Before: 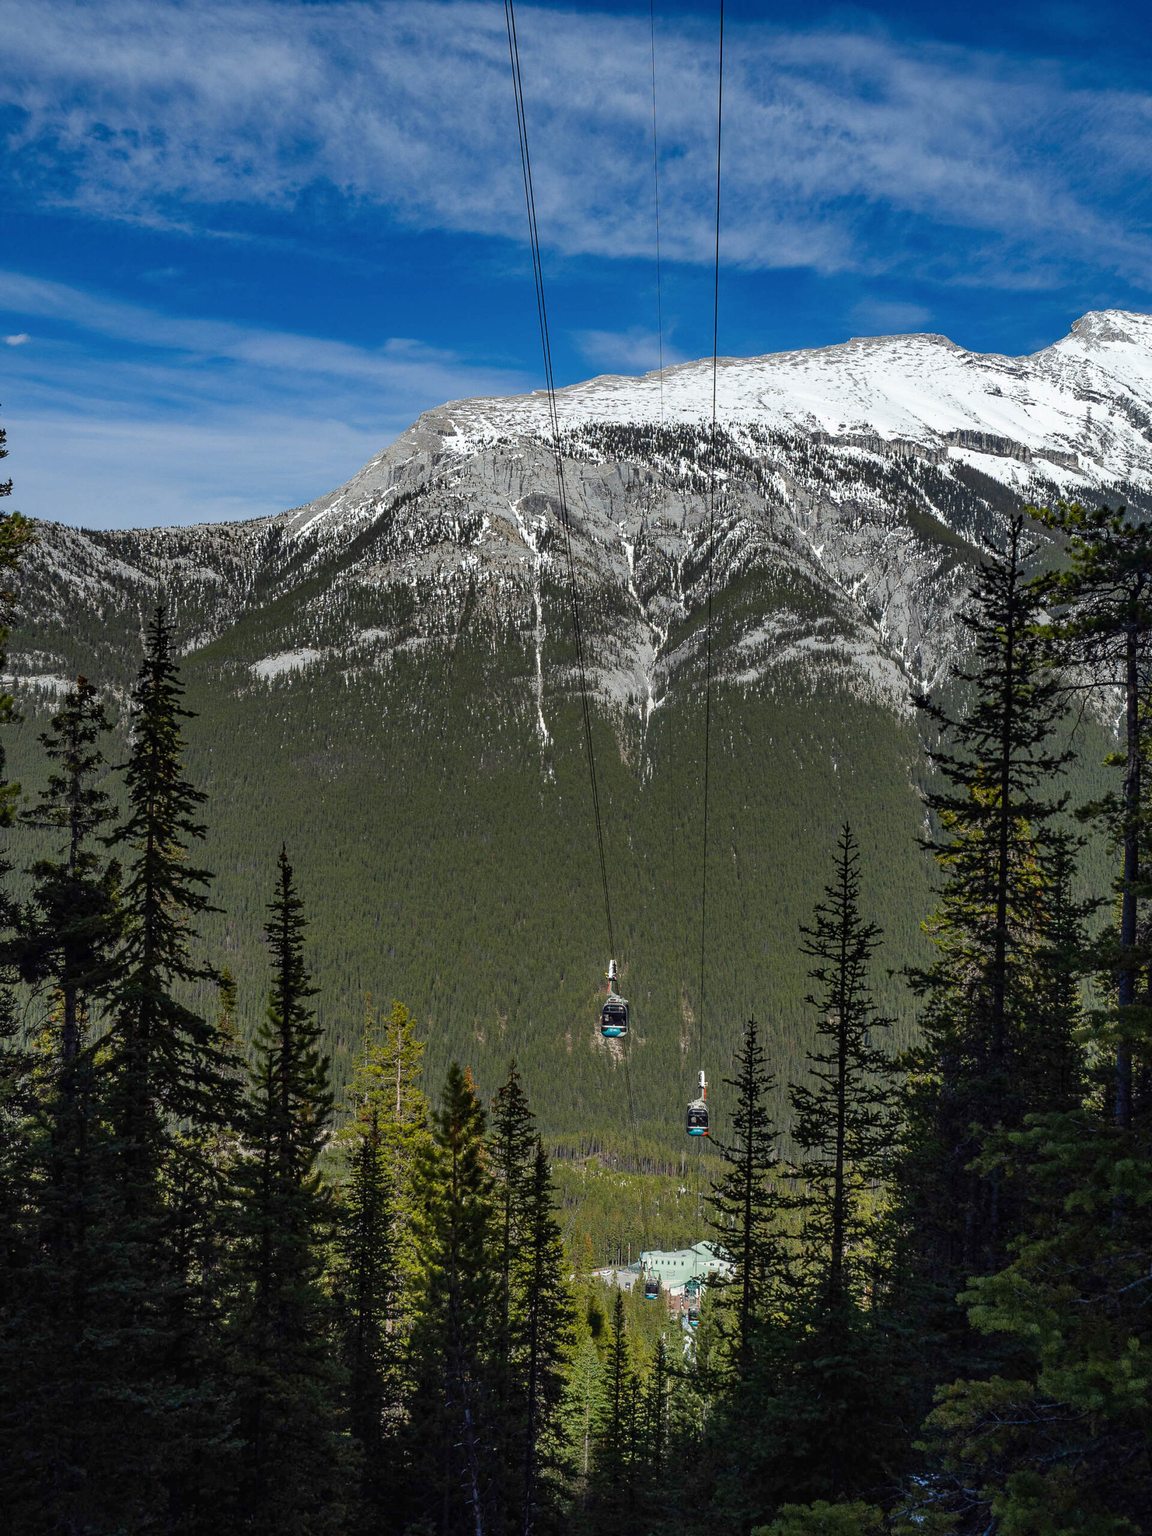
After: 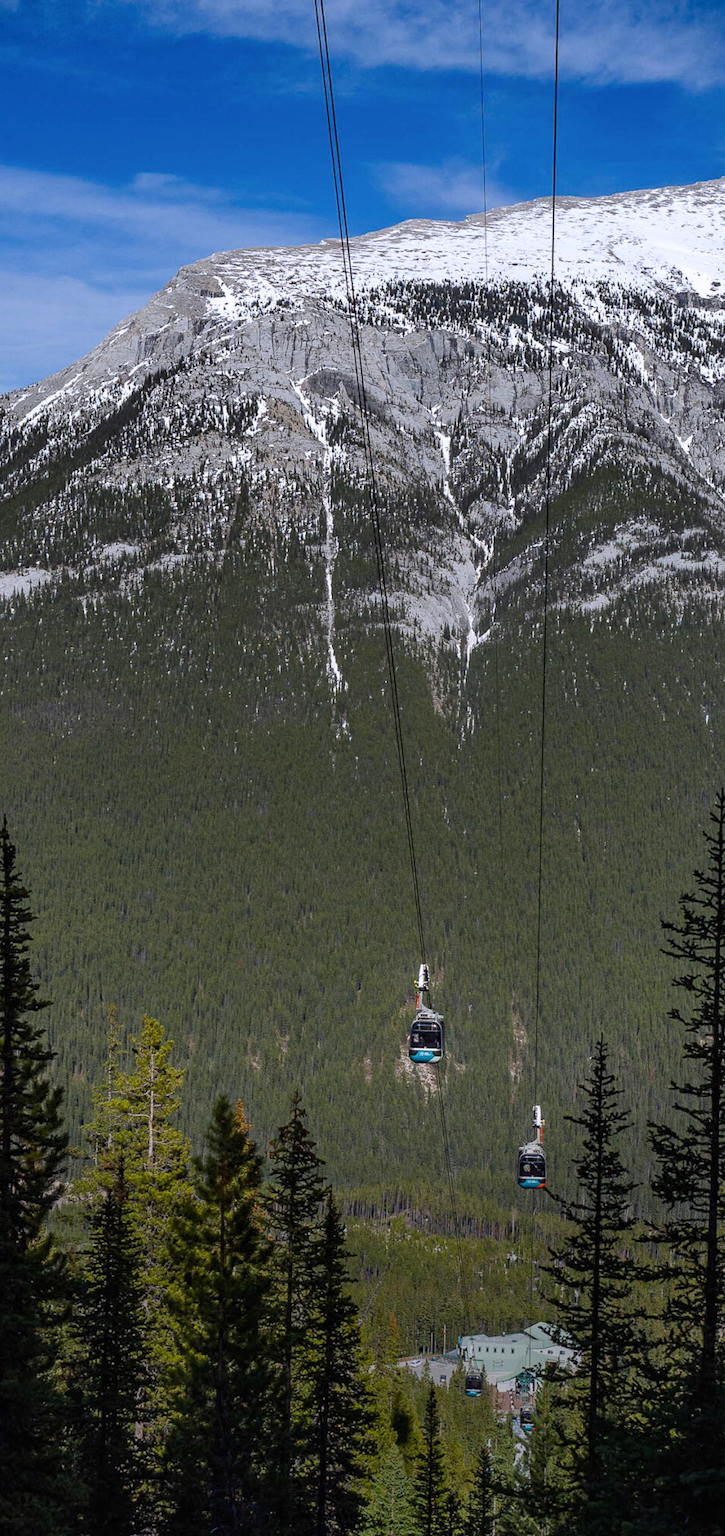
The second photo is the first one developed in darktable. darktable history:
crop and rotate: angle 0.02°, left 24.353%, top 13.219%, right 26.156%, bottom 8.224%
white balance: red 1.004, blue 1.096
vignetting: fall-off start 68.33%, fall-off radius 30%, saturation 0.042, center (-0.066, -0.311), width/height ratio 0.992, shape 0.85, dithering 8-bit output
